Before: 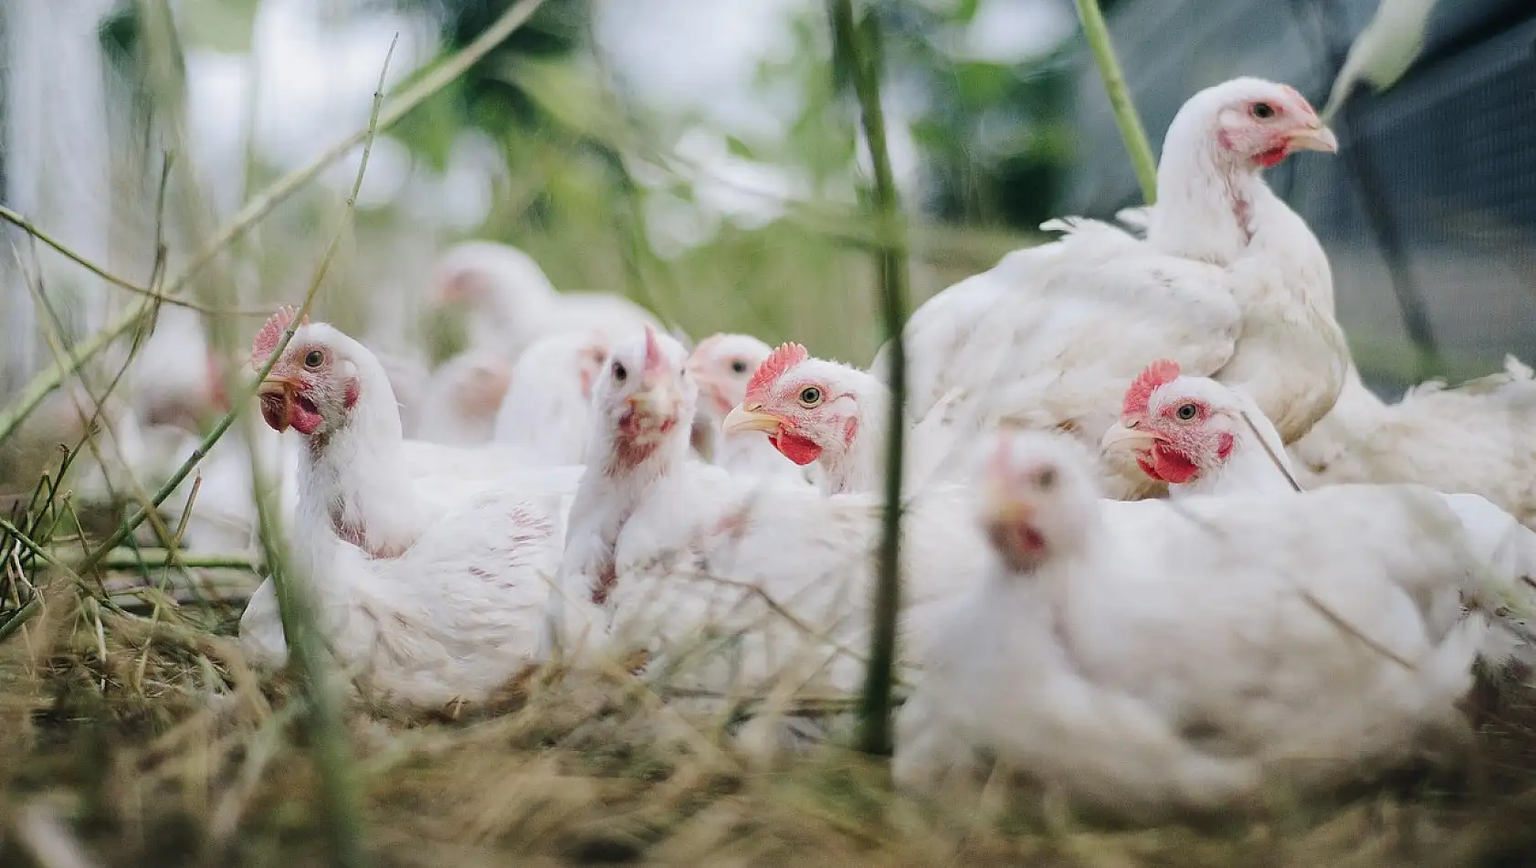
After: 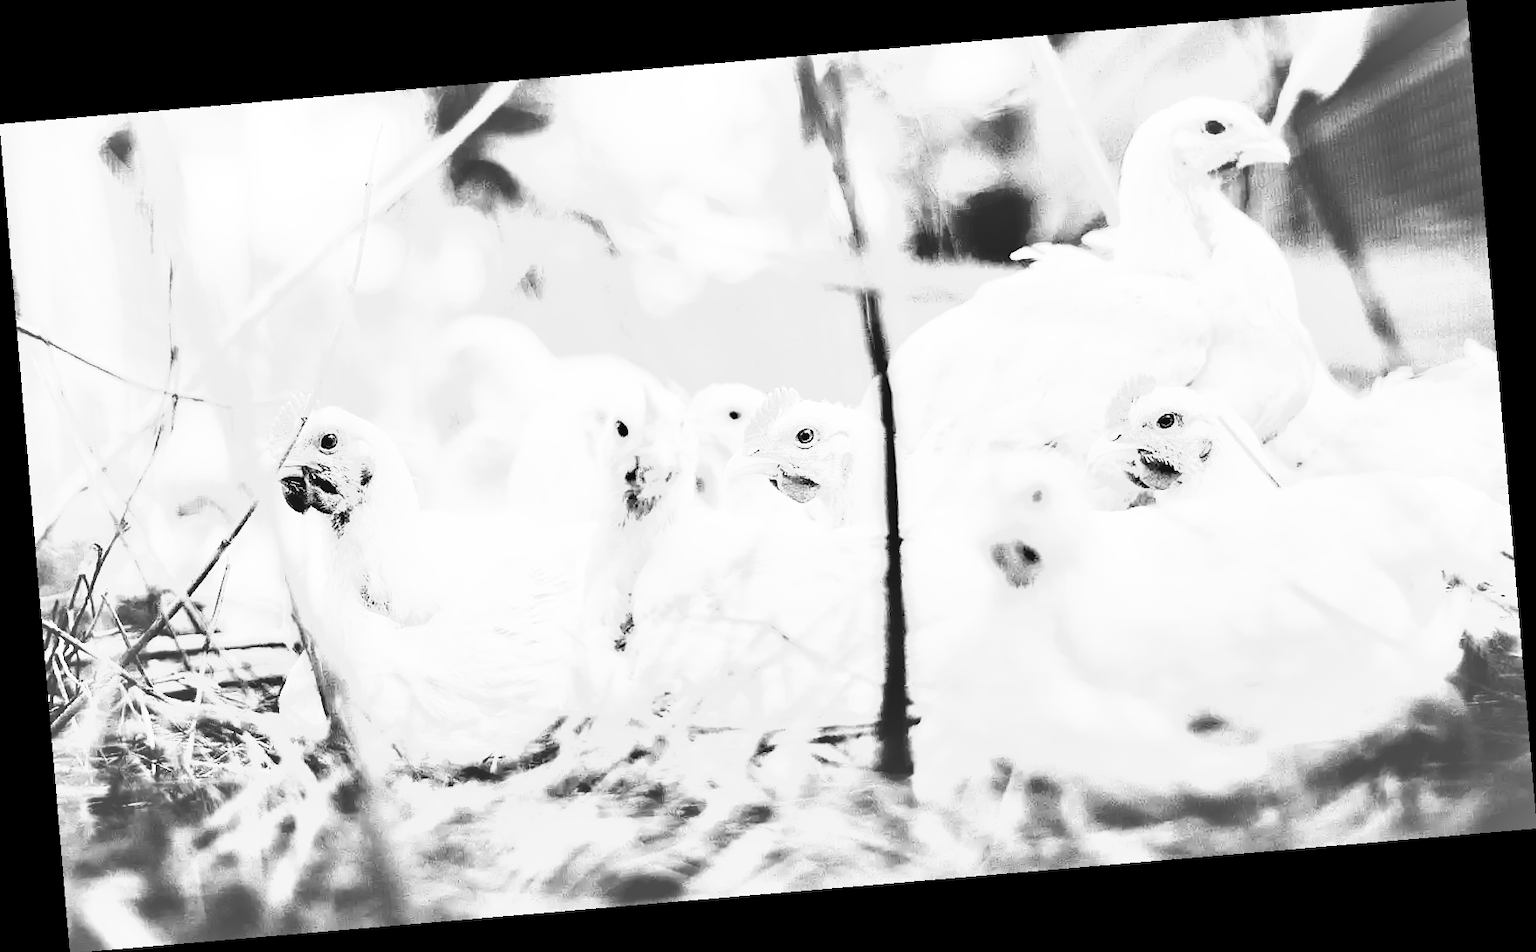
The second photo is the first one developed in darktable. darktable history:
exposure: exposure 0.2 EV, compensate highlight preservation false
tone curve: curves: ch0 [(0, 0) (0.003, 0.279) (0.011, 0.287) (0.025, 0.295) (0.044, 0.304) (0.069, 0.316) (0.1, 0.319) (0.136, 0.316) (0.177, 0.32) (0.224, 0.359) (0.277, 0.421) (0.335, 0.511) (0.399, 0.639) (0.468, 0.734) (0.543, 0.827) (0.623, 0.89) (0.709, 0.944) (0.801, 0.965) (0.898, 0.968) (1, 1)], preserve colors none
contrast brightness saturation: contrast 0.53, brightness 0.47, saturation -1
rotate and perspective: rotation -4.86°, automatic cropping off
shadows and highlights: low approximation 0.01, soften with gaussian
